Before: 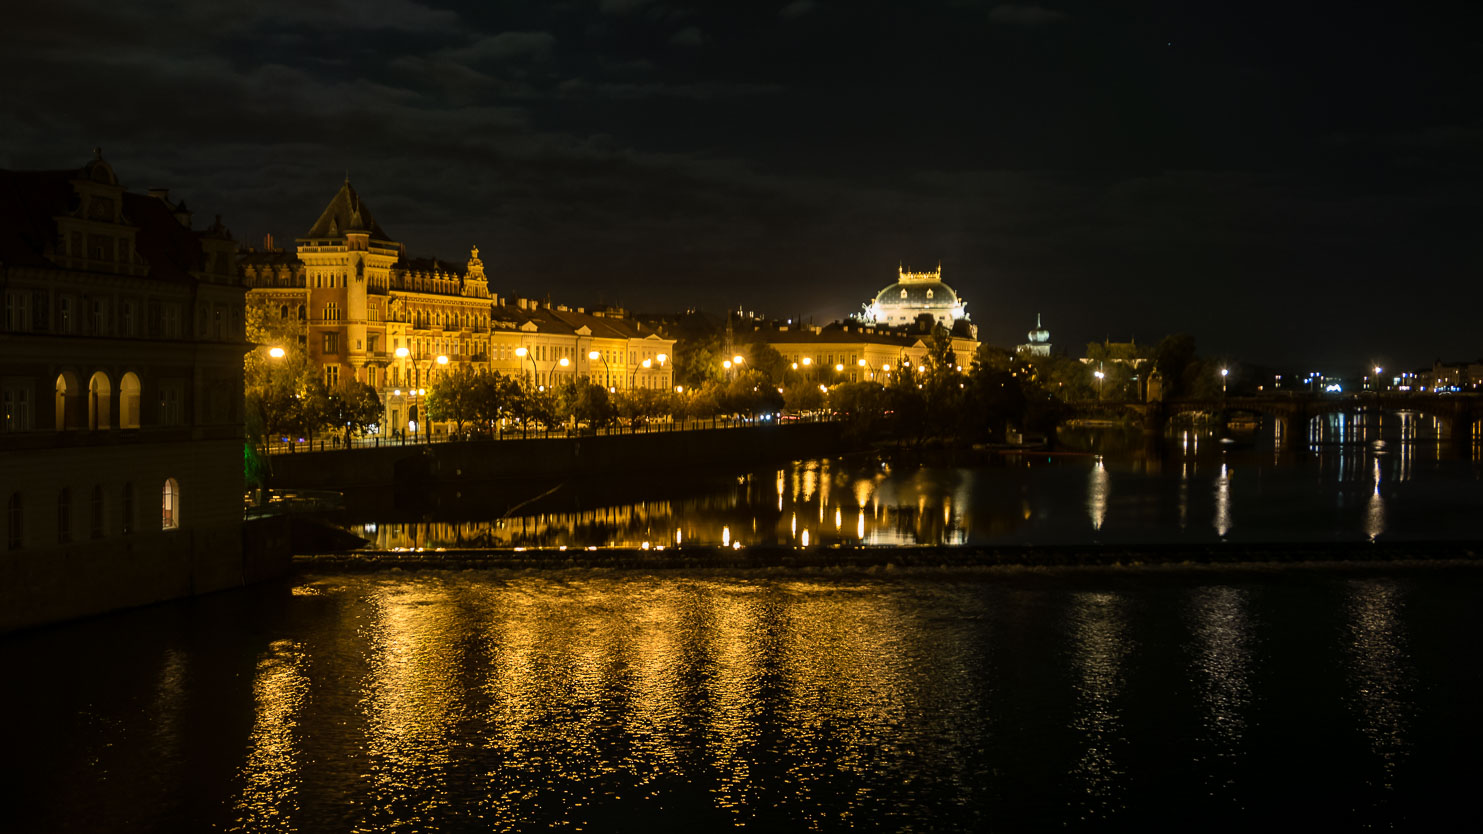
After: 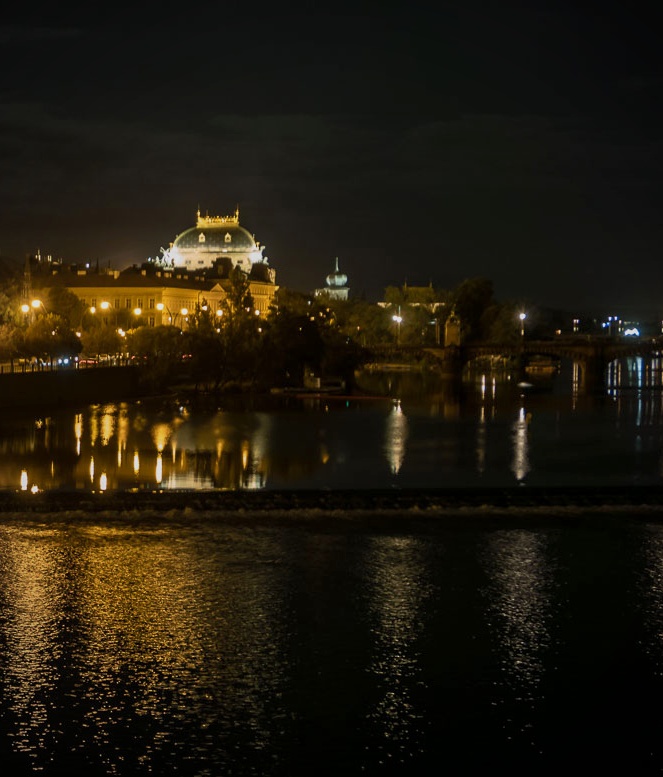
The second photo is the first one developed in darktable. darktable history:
crop: left 47.345%, top 6.774%, right 7.889%
vignetting: unbound false
tone equalizer: -8 EV 0.251 EV, -7 EV 0.419 EV, -6 EV 0.389 EV, -5 EV 0.232 EV, -3 EV -0.264 EV, -2 EV -0.394 EV, -1 EV -0.43 EV, +0 EV -0.245 EV
